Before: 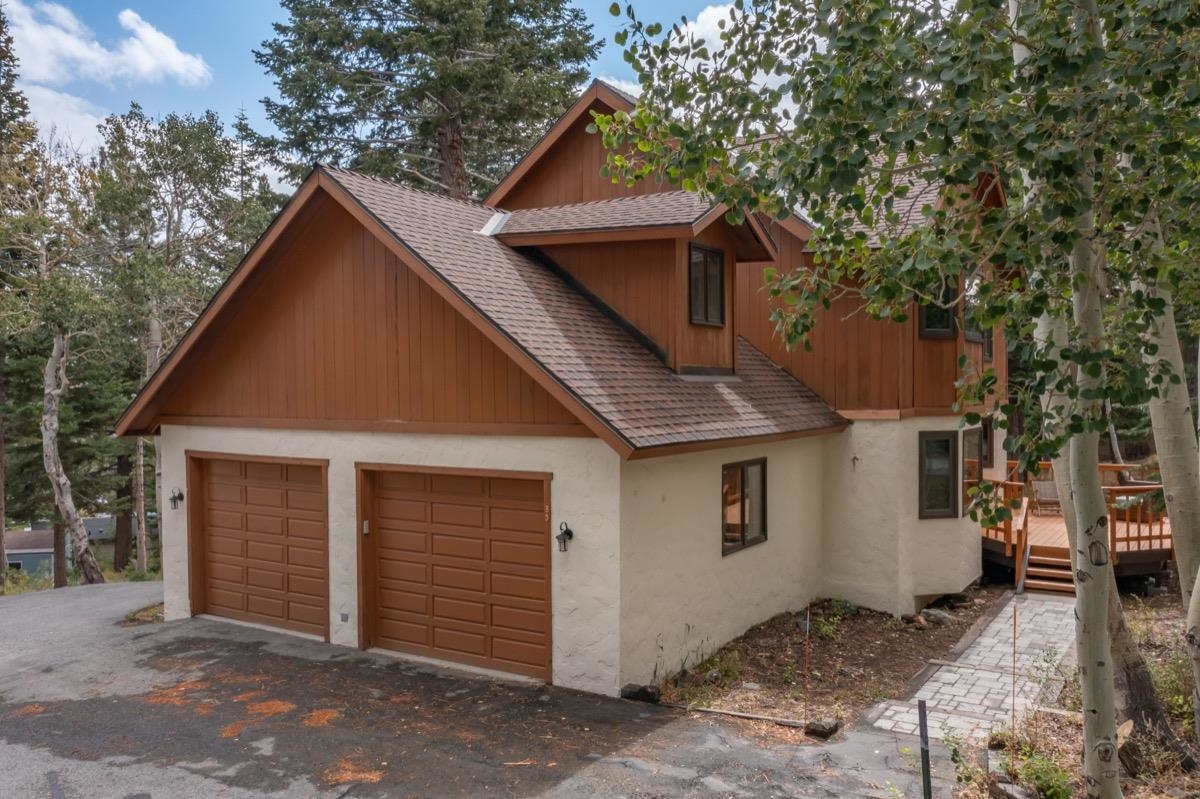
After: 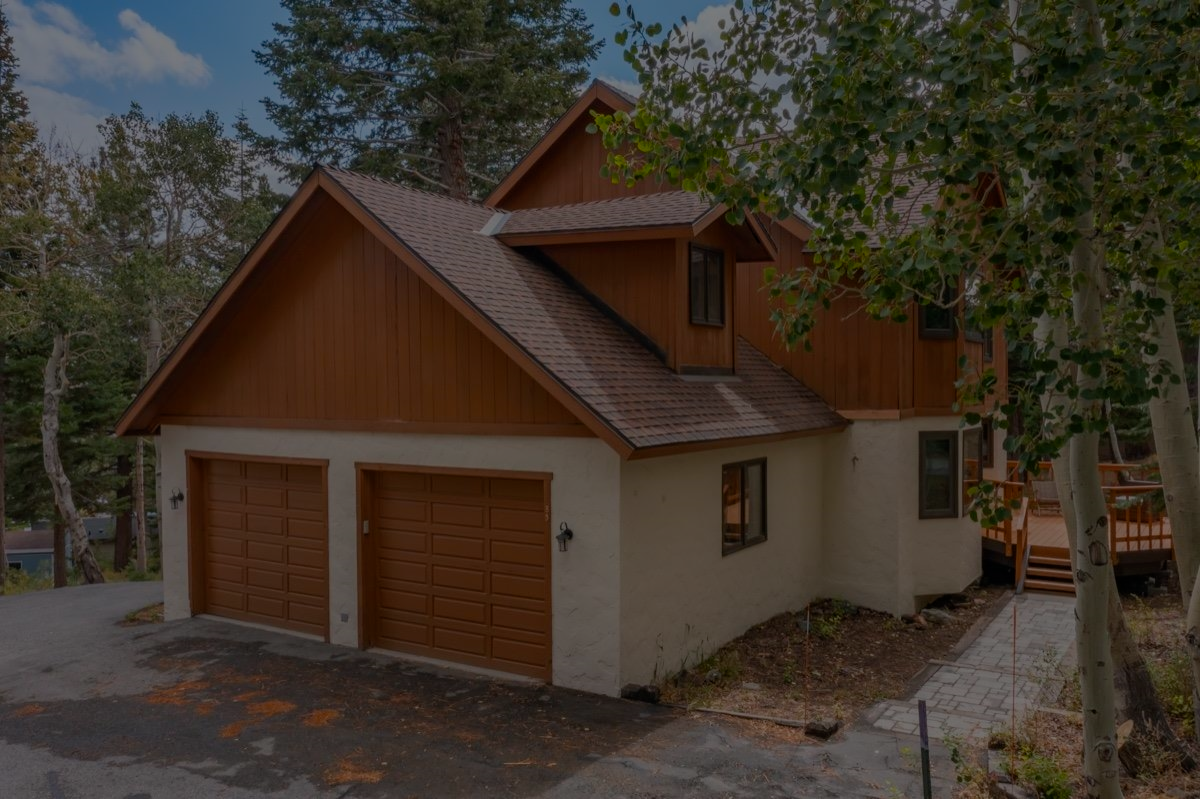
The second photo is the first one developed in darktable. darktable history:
color balance rgb: linear chroma grading › global chroma 15.277%, perceptual saturation grading › global saturation 14.798%, perceptual brilliance grading › global brilliance -47.998%, global vibrance 20%
